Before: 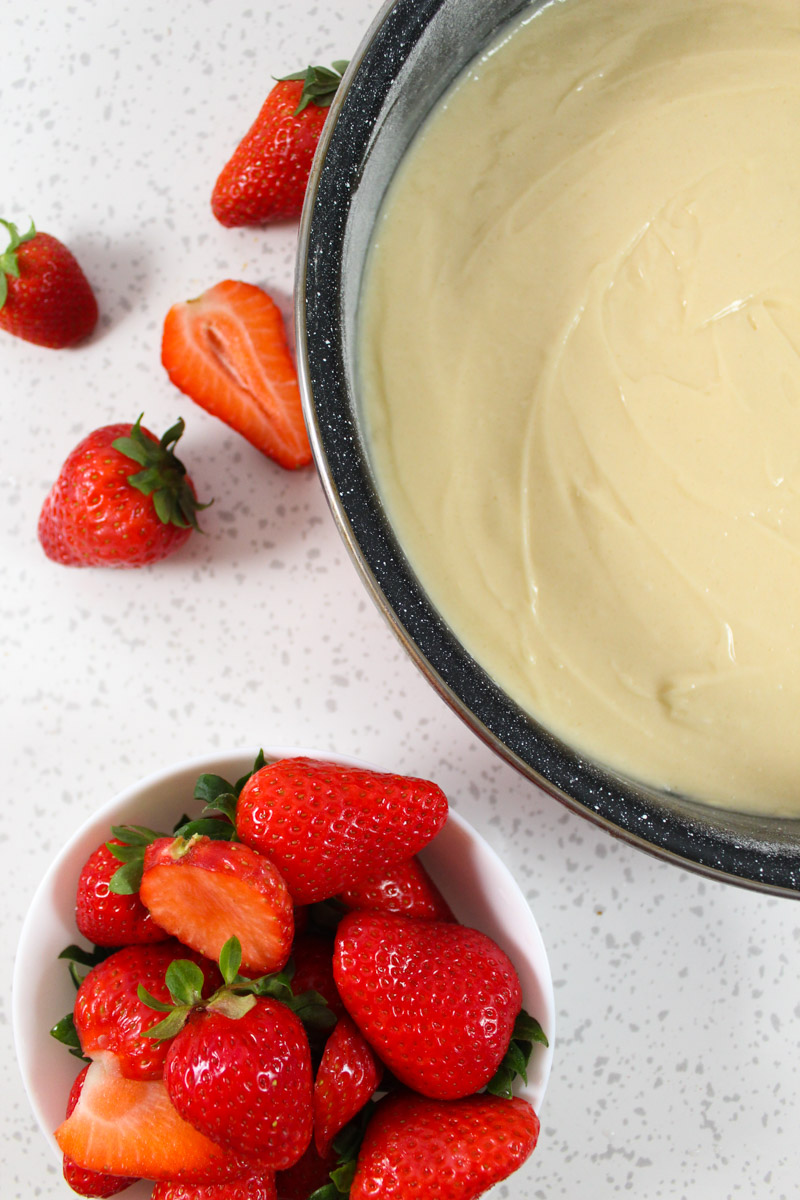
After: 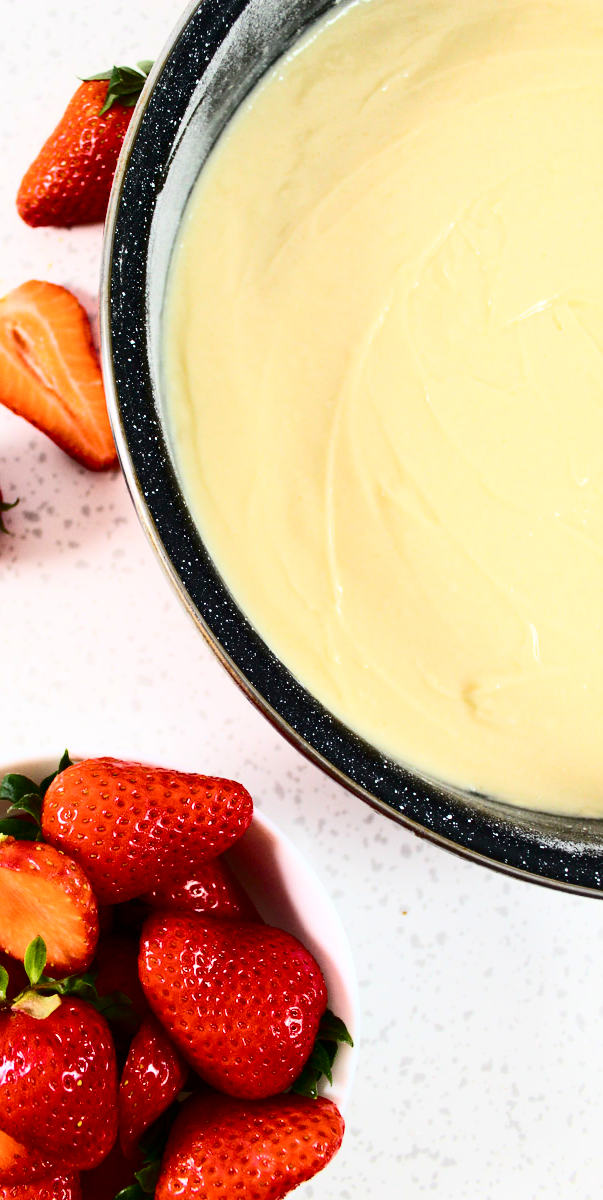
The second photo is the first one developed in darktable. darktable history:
color balance rgb: perceptual saturation grading › global saturation 25%, perceptual brilliance grading › mid-tones 10%, perceptual brilliance grading › shadows 15%, global vibrance 20%
crop and rotate: left 24.6%
contrast brightness saturation: contrast 0.5, saturation -0.1
